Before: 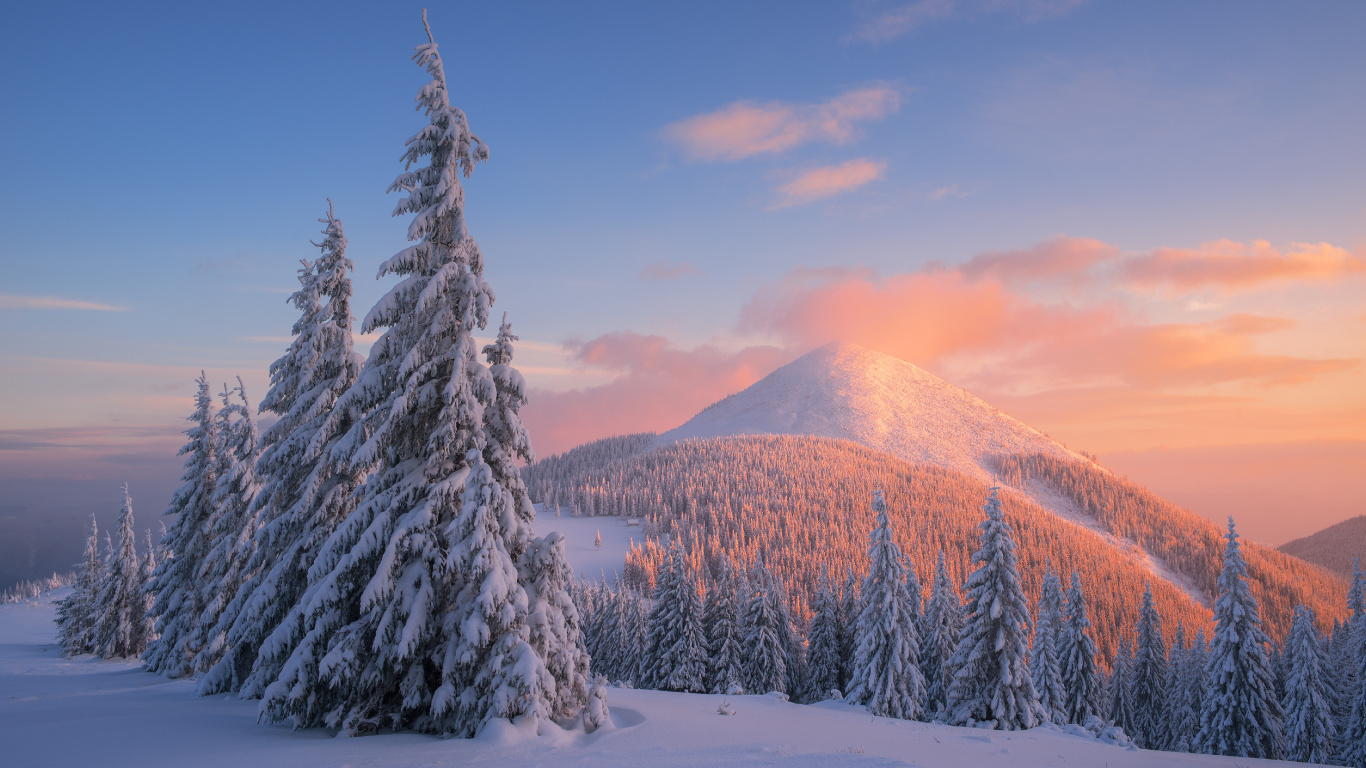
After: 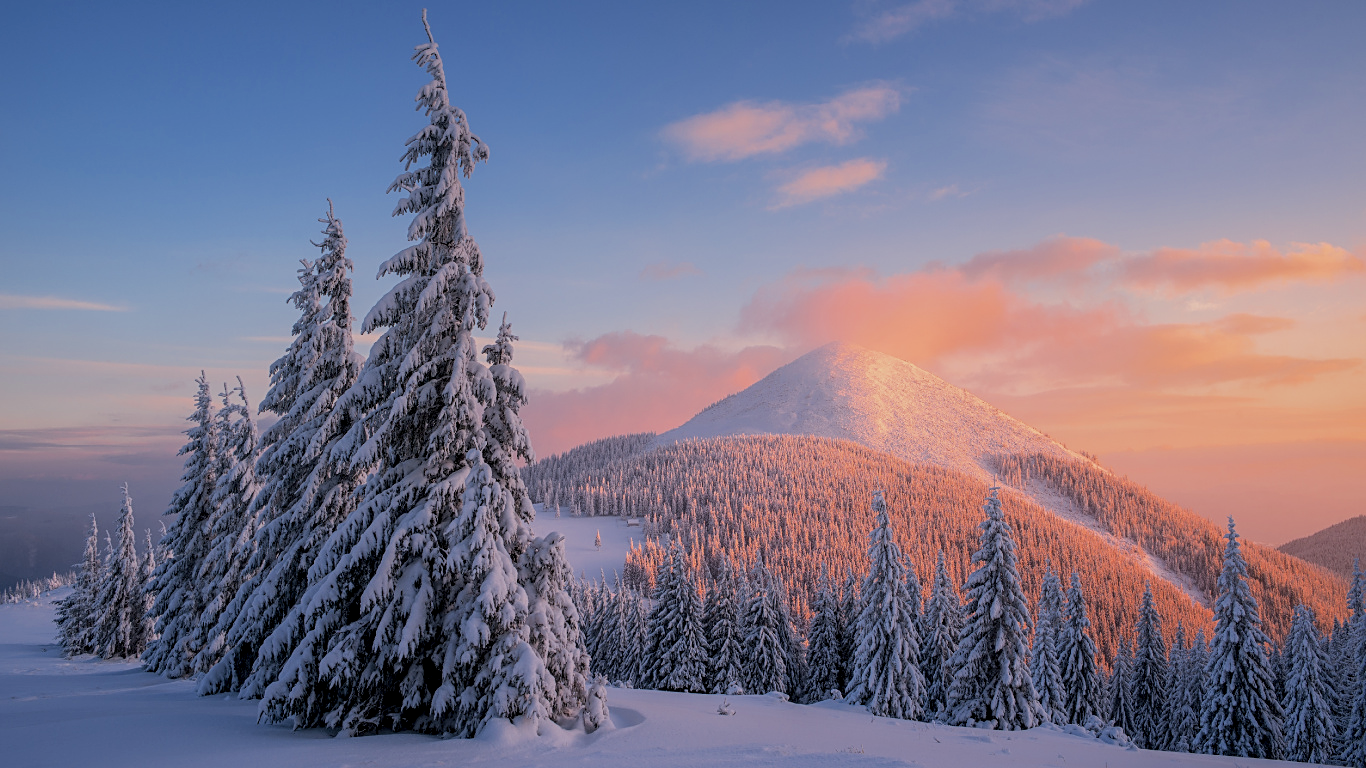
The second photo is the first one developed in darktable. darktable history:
sharpen: on, module defaults
filmic rgb: black relative exposure -7.65 EV, white relative exposure 4.56 EV, hardness 3.61, color science v6 (2022)
local contrast: detail 130%
exposure: exposure -0.056 EV, compensate highlight preservation false
